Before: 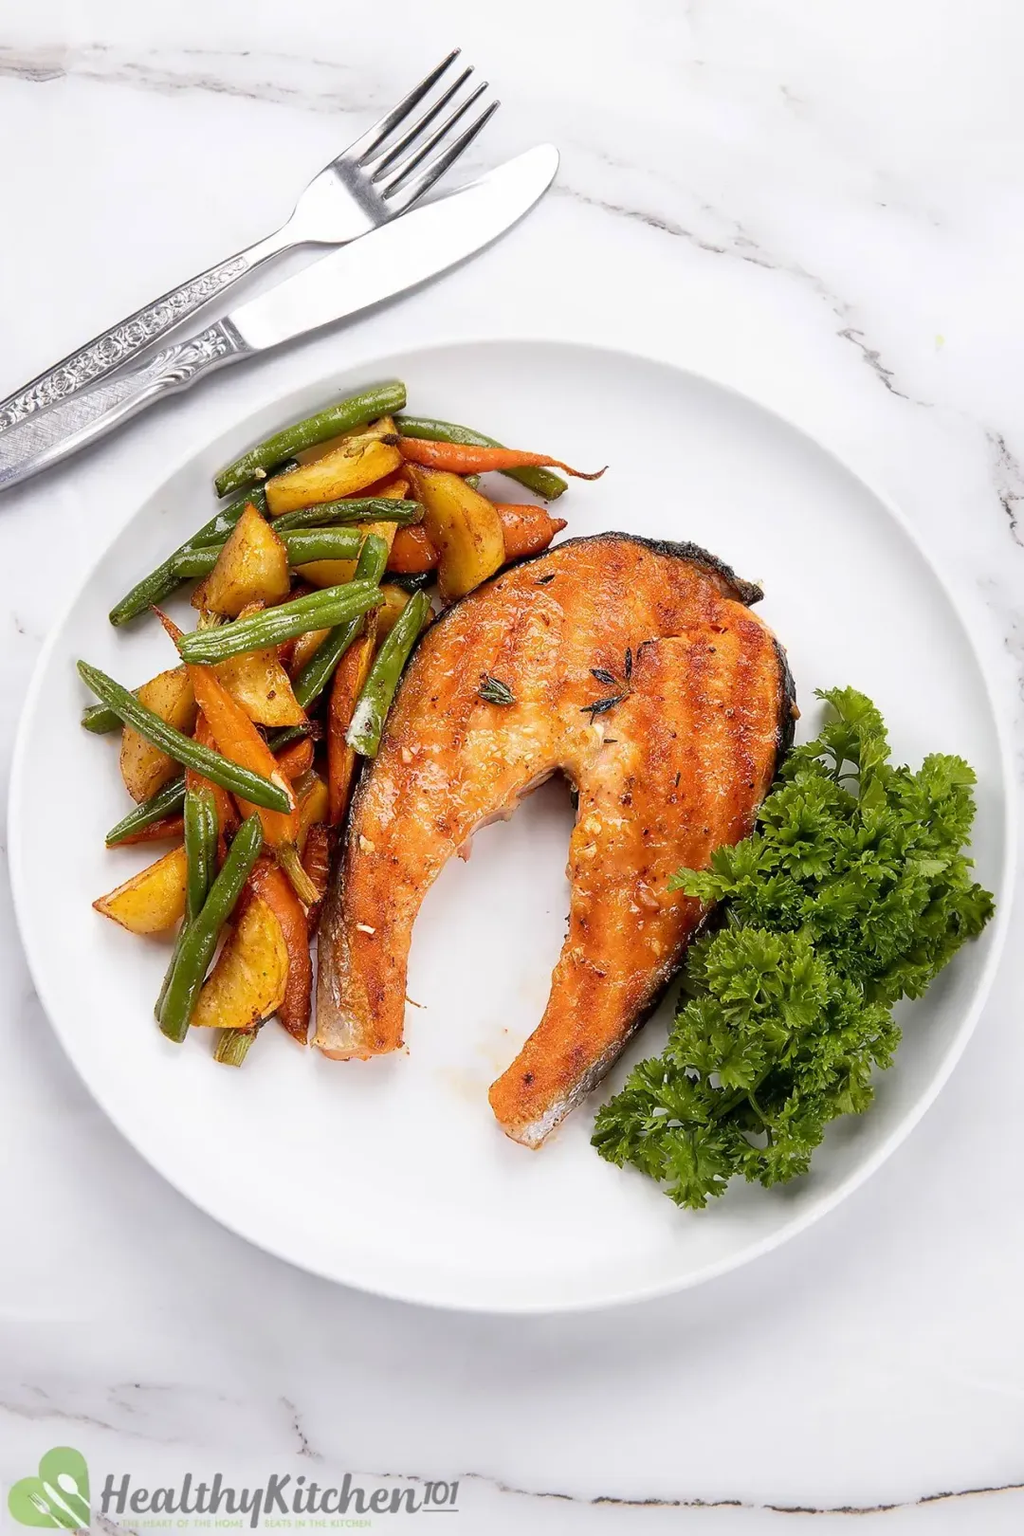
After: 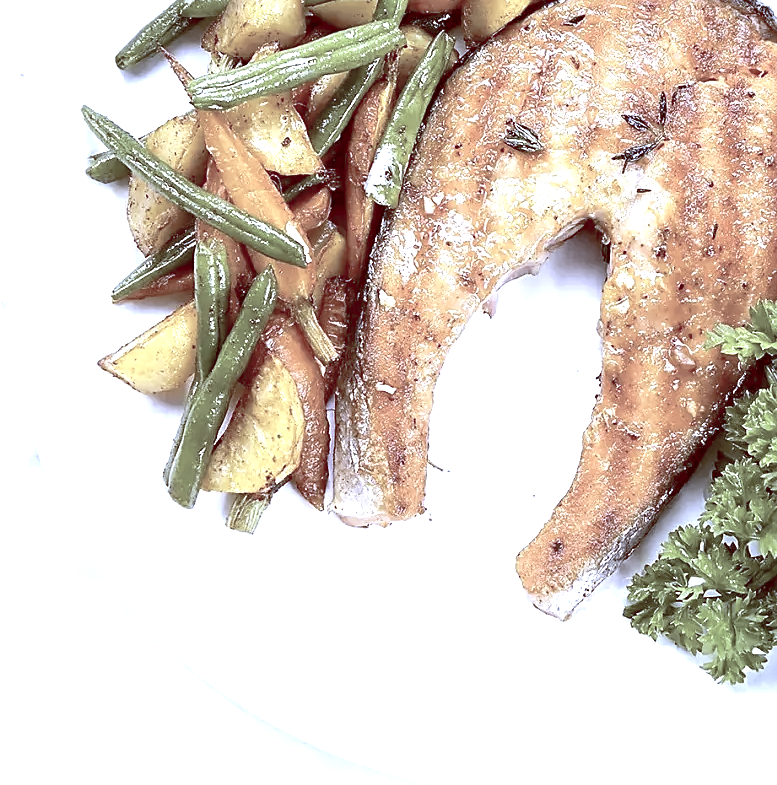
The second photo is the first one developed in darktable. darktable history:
crop: top 36.498%, right 27.964%, bottom 14.995%
exposure: black level correction 0, exposure 1.45 EV, compensate exposure bias true, compensate highlight preservation false
white balance: red 0.766, blue 1.537
color balance rgb: shadows lift › luminance 1%, shadows lift › chroma 0.2%, shadows lift › hue 20°, power › luminance 1%, power › chroma 0.4%, power › hue 34°, highlights gain › luminance 0.8%, highlights gain › chroma 0.4%, highlights gain › hue 44°, global offset › chroma 0.4%, global offset › hue 34°, white fulcrum 0.08 EV, linear chroma grading › shadows -7%, linear chroma grading › highlights -7%, linear chroma grading › global chroma -10%, linear chroma grading › mid-tones -8%, perceptual saturation grading › global saturation -28%, perceptual saturation grading › highlights -20%, perceptual saturation grading › mid-tones -24%, perceptual saturation grading › shadows -24%, perceptual brilliance grading › global brilliance -1%, perceptual brilliance grading › highlights -1%, perceptual brilliance grading › mid-tones -1%, perceptual brilliance grading › shadows -1%, global vibrance -17%, contrast -6%
color zones: curves: ch1 [(0, 0.523) (0.143, 0.545) (0.286, 0.52) (0.429, 0.506) (0.571, 0.503) (0.714, 0.503) (0.857, 0.508) (1, 0.523)]
contrast equalizer: y [[0.509, 0.517, 0.523, 0.523, 0.517, 0.509], [0.5 ×6], [0.5 ×6], [0 ×6], [0 ×6]]
sharpen: on, module defaults
